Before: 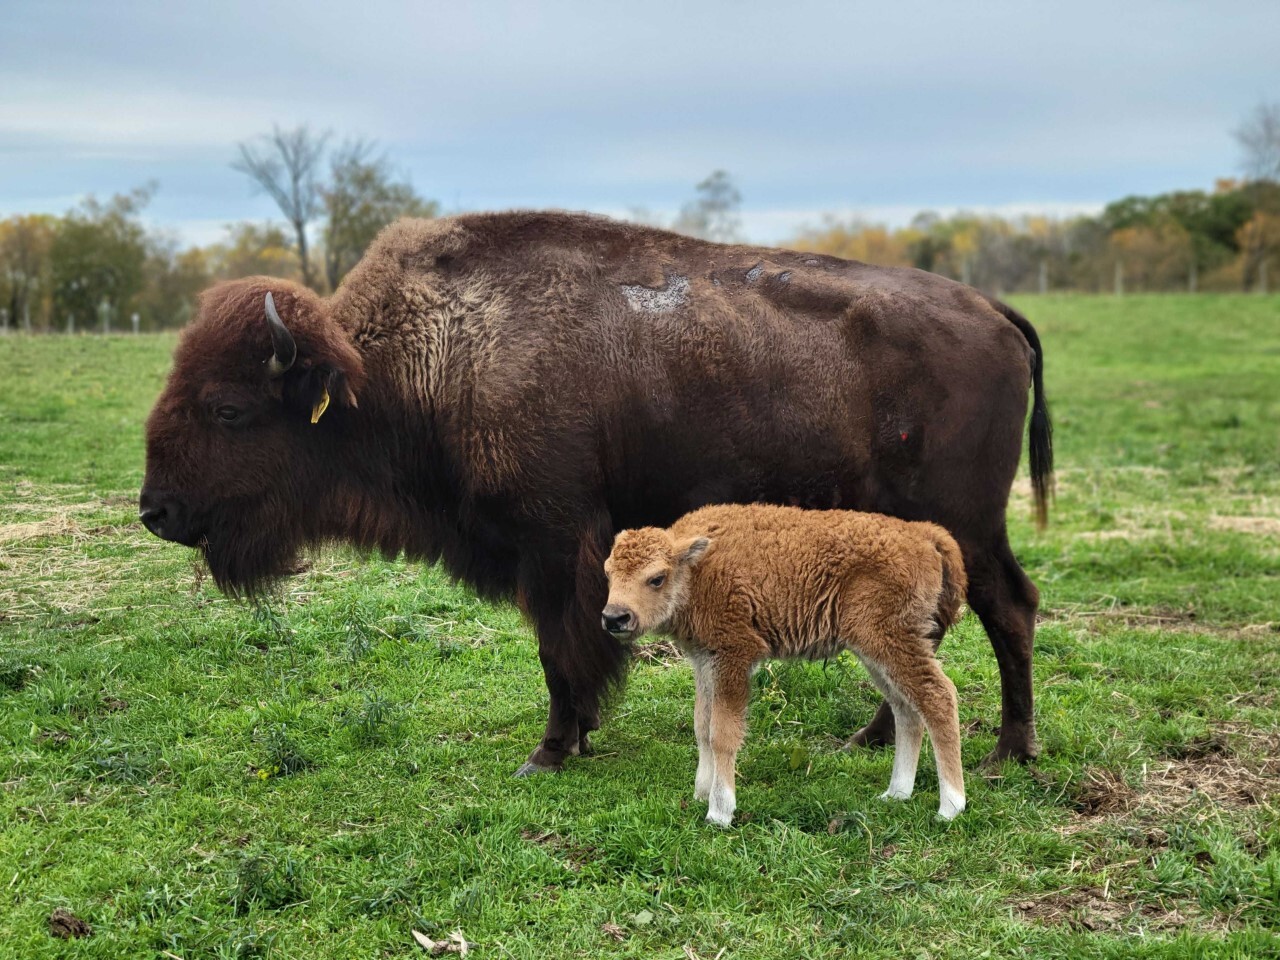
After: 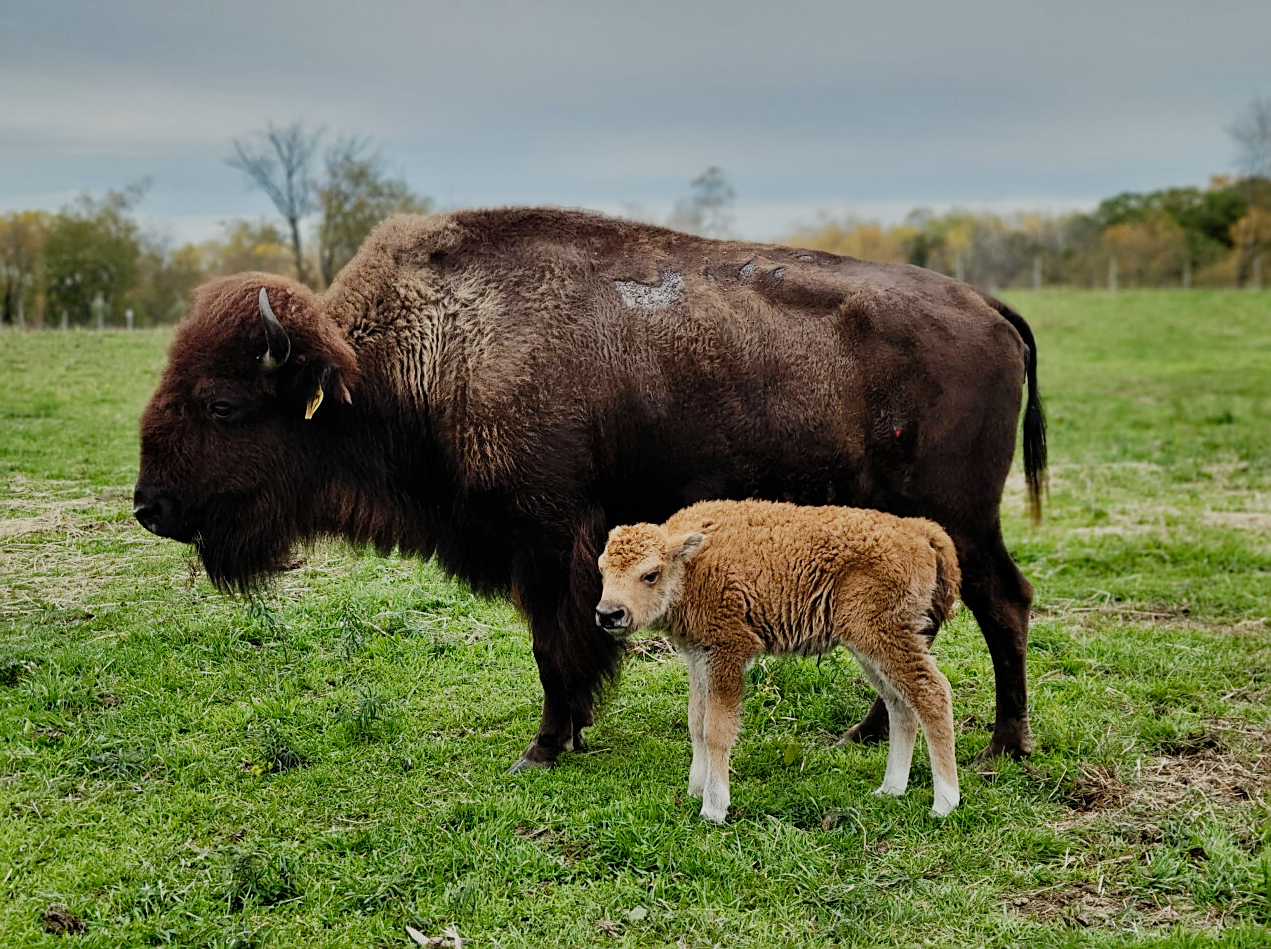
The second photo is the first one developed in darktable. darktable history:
sharpen: on, module defaults
crop: left 0.503%, top 0.471%, right 0.156%, bottom 0.586%
filmic rgb: black relative exposure -7.65 EV, white relative exposure 4.56 EV, hardness 3.61, preserve chrominance no, color science v4 (2020), contrast in shadows soft
shadows and highlights: radius 119.11, shadows 41.52, highlights -61.55, soften with gaussian
color calibration: output R [0.999, 0.026, -0.11, 0], output G [-0.019, 1.037, -0.099, 0], output B [0.022, -0.023, 0.902, 0], illuminant same as pipeline (D50), adaptation XYZ, x 0.345, y 0.358, temperature 5010.1 K, saturation algorithm version 1 (2020)
